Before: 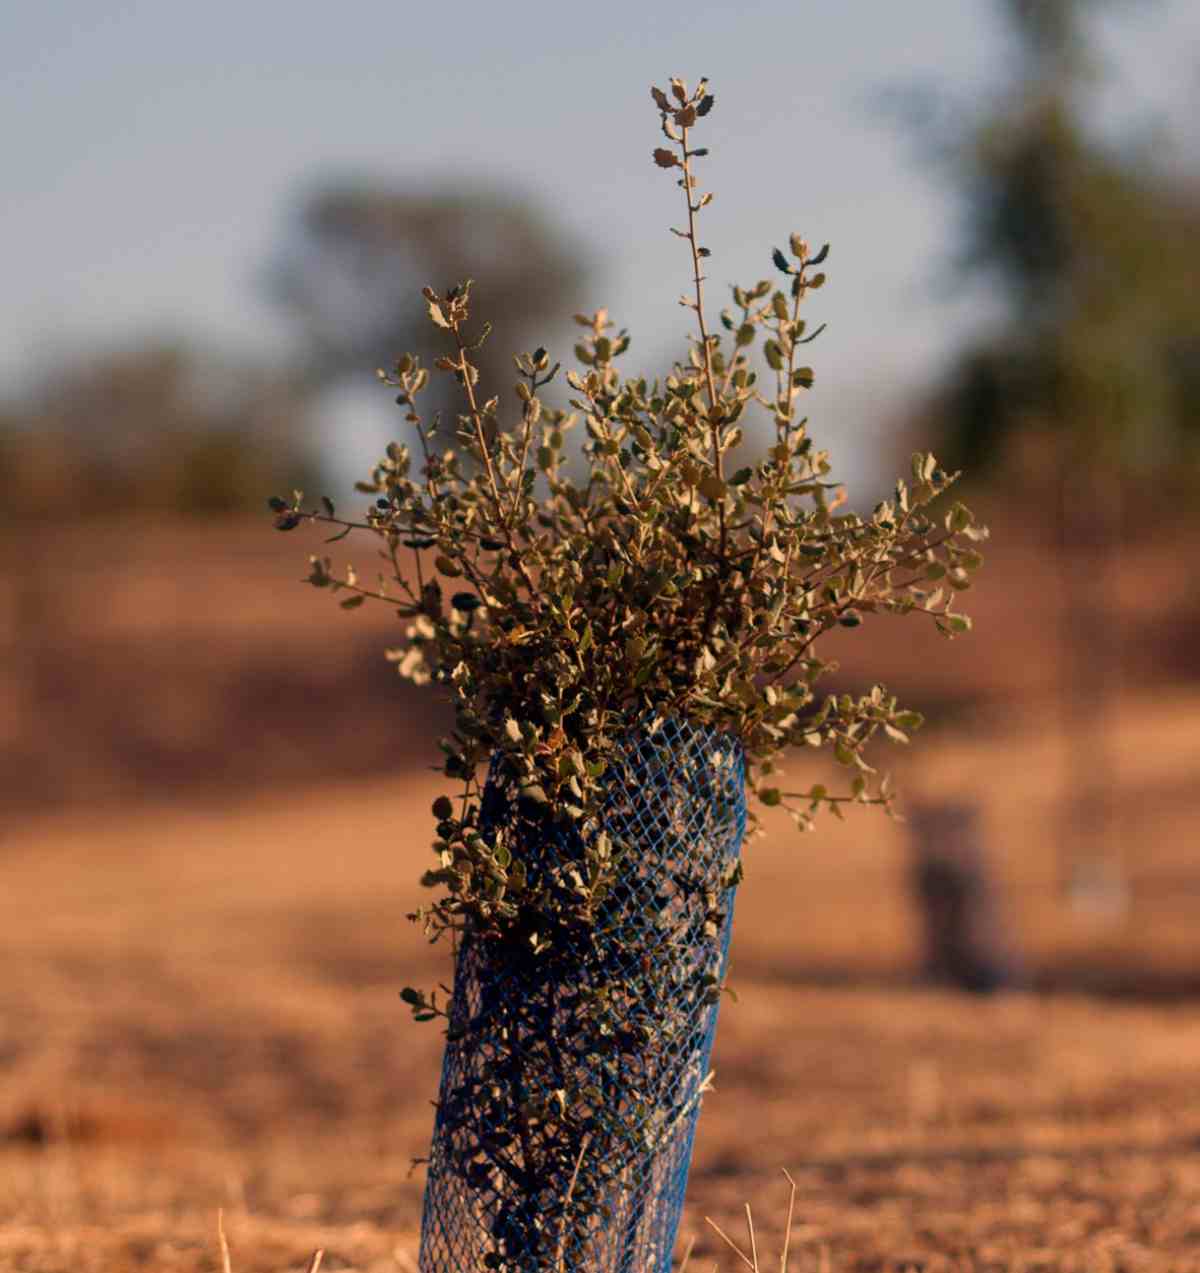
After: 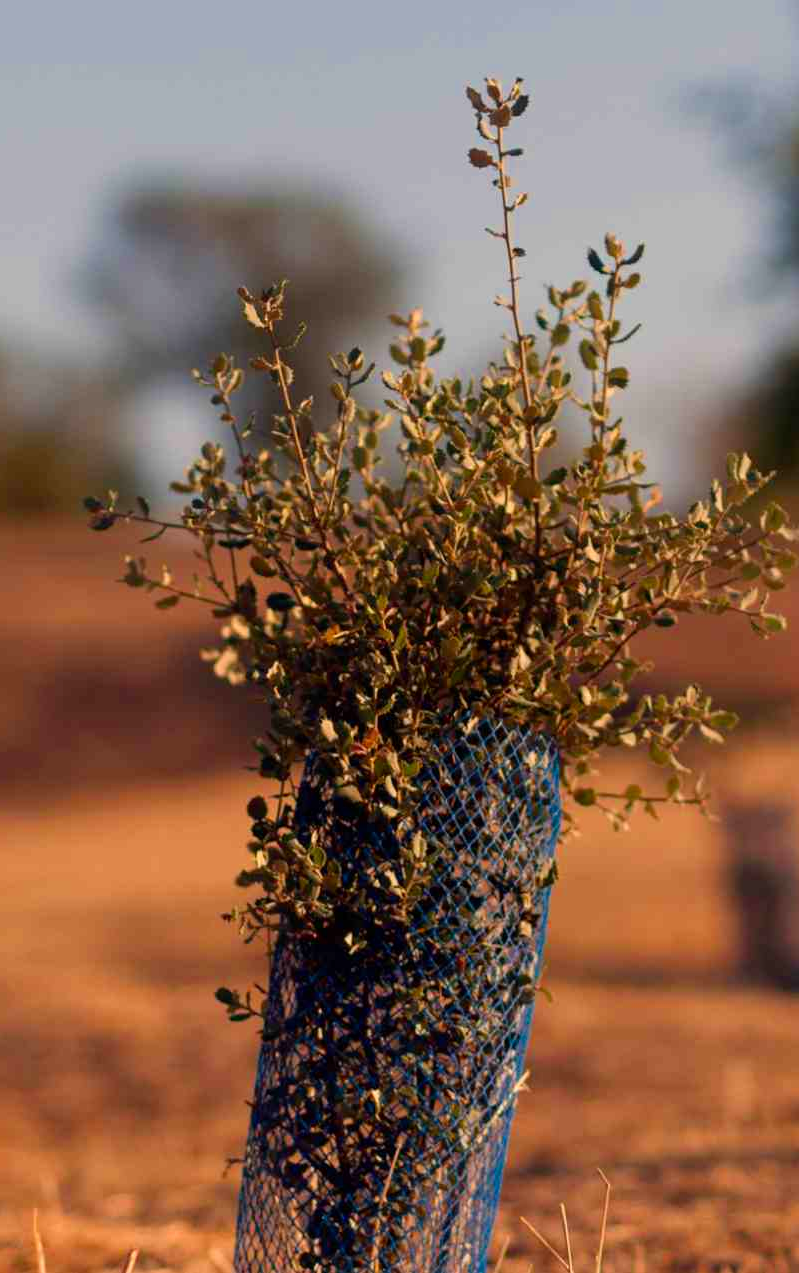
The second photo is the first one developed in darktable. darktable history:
crop: left 15.419%, right 17.914%
color zones: curves: ch0 [(0, 0.613) (0.01, 0.613) (0.245, 0.448) (0.498, 0.529) (0.642, 0.665) (0.879, 0.777) (0.99, 0.613)]; ch1 [(0, 0) (0.143, 0) (0.286, 0) (0.429, 0) (0.571, 0) (0.714, 0) (0.857, 0)], mix -121.96%
